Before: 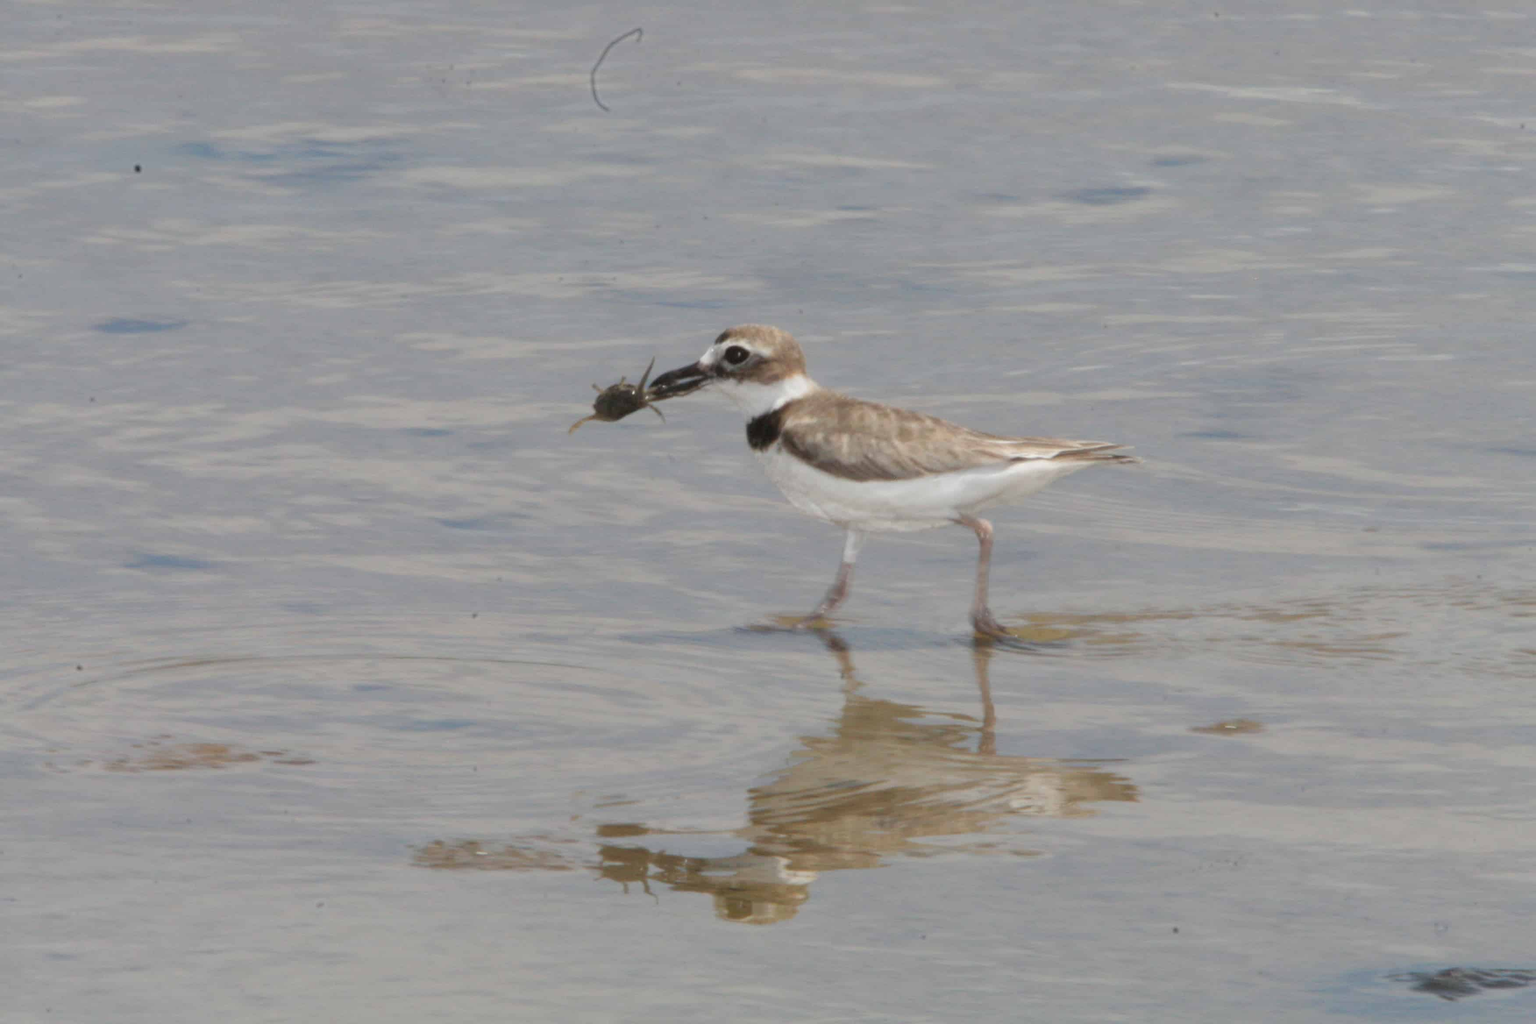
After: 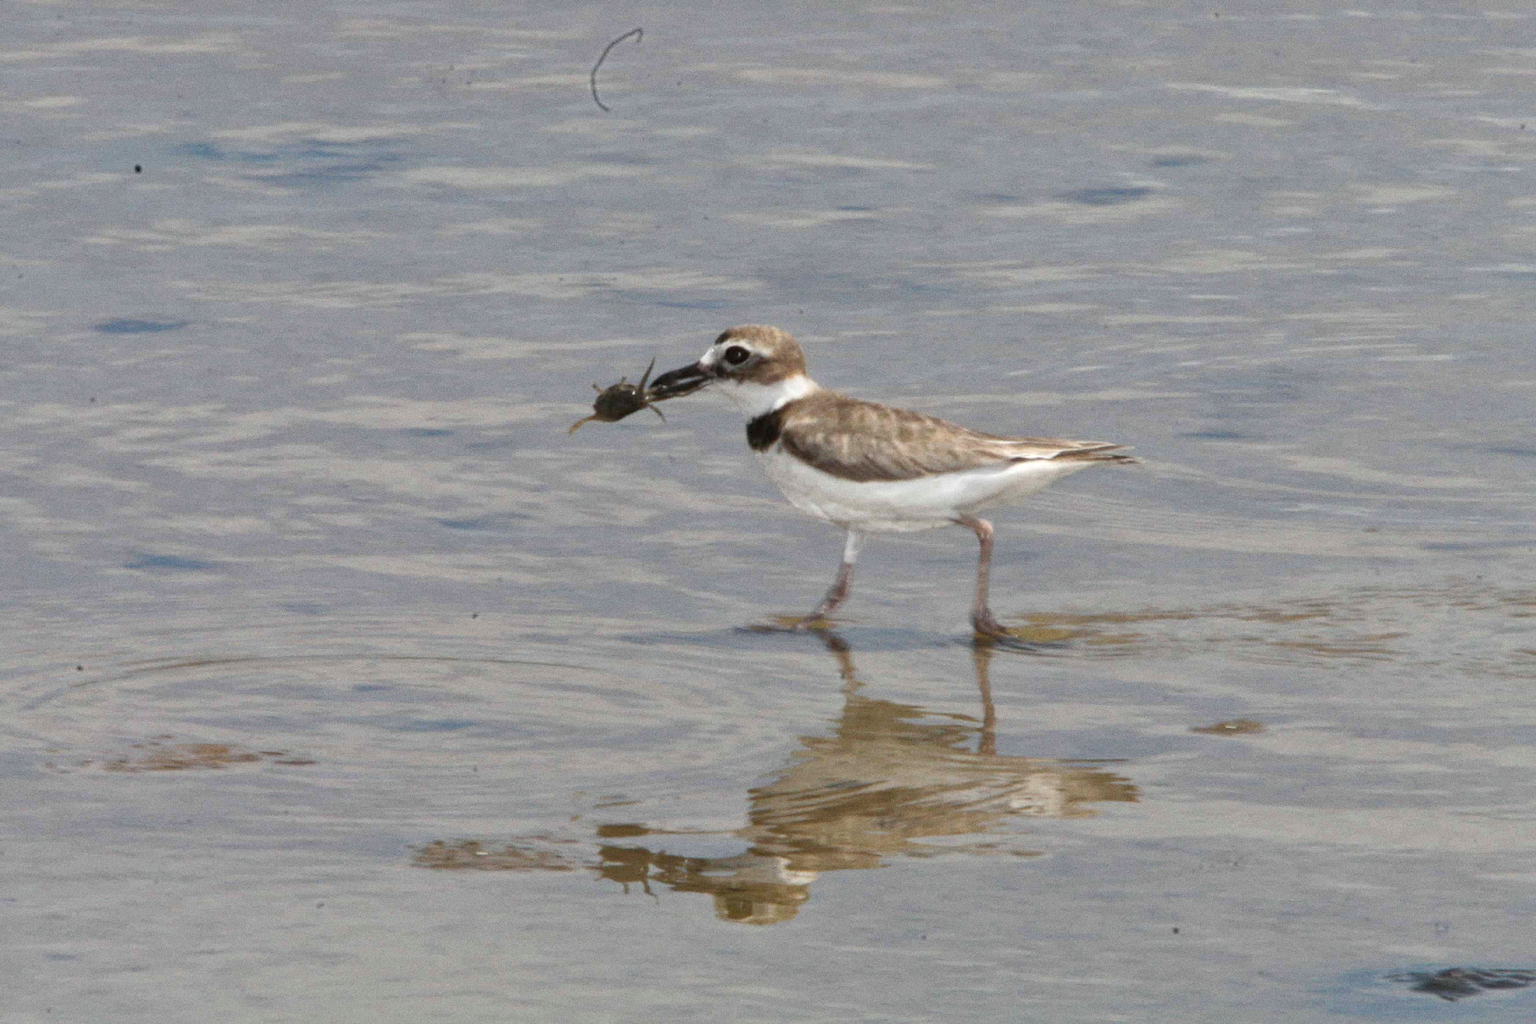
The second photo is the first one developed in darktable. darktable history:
local contrast: mode bilateral grid, contrast 20, coarseness 50, detail 132%, midtone range 0.2
tone equalizer: on, module defaults
haze removal: compatibility mode true, adaptive false
grain: coarseness 0.09 ISO, strength 40%
